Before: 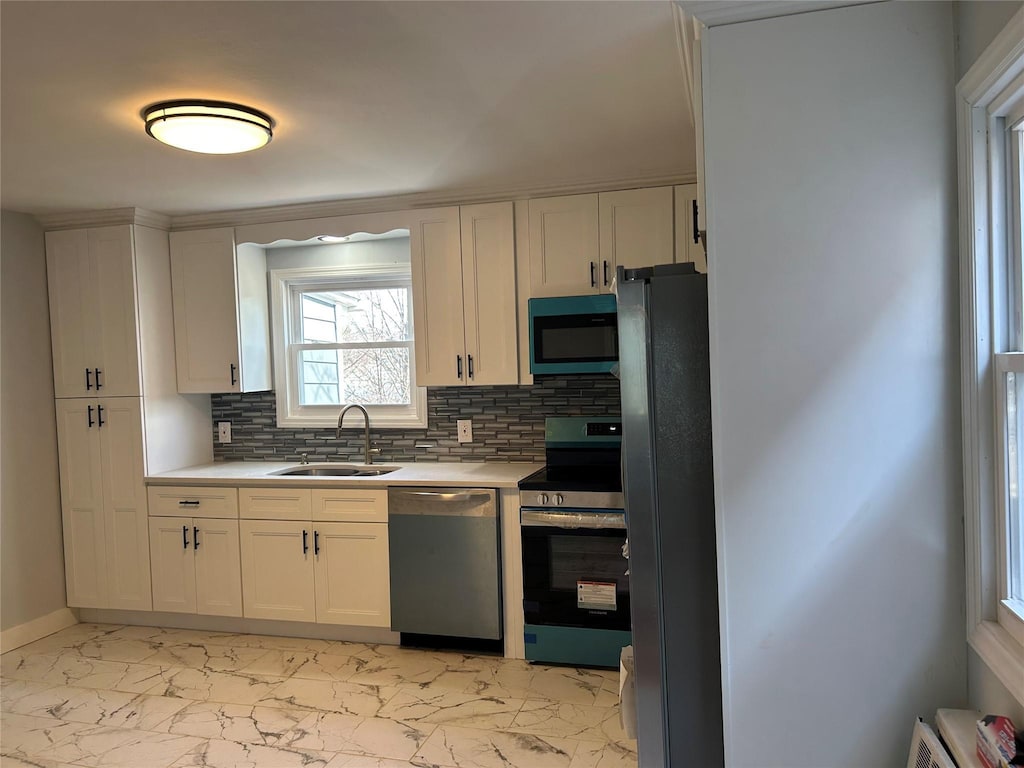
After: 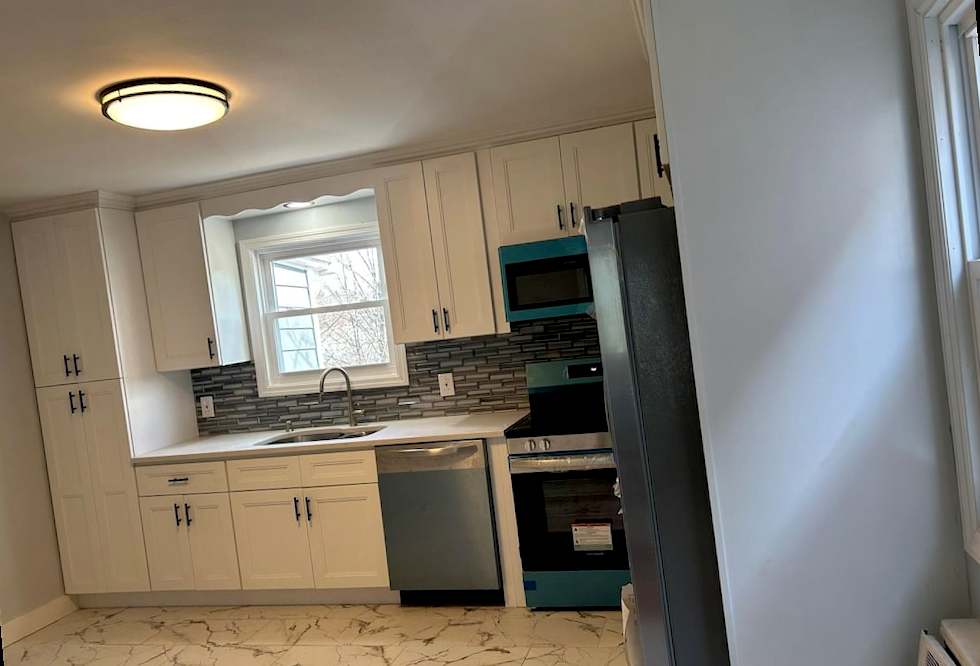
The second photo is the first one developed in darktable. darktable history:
rotate and perspective: rotation -5°, crop left 0.05, crop right 0.952, crop top 0.11, crop bottom 0.89
exposure: black level correction 0.009, exposure 0.014 EV, compensate highlight preservation false
